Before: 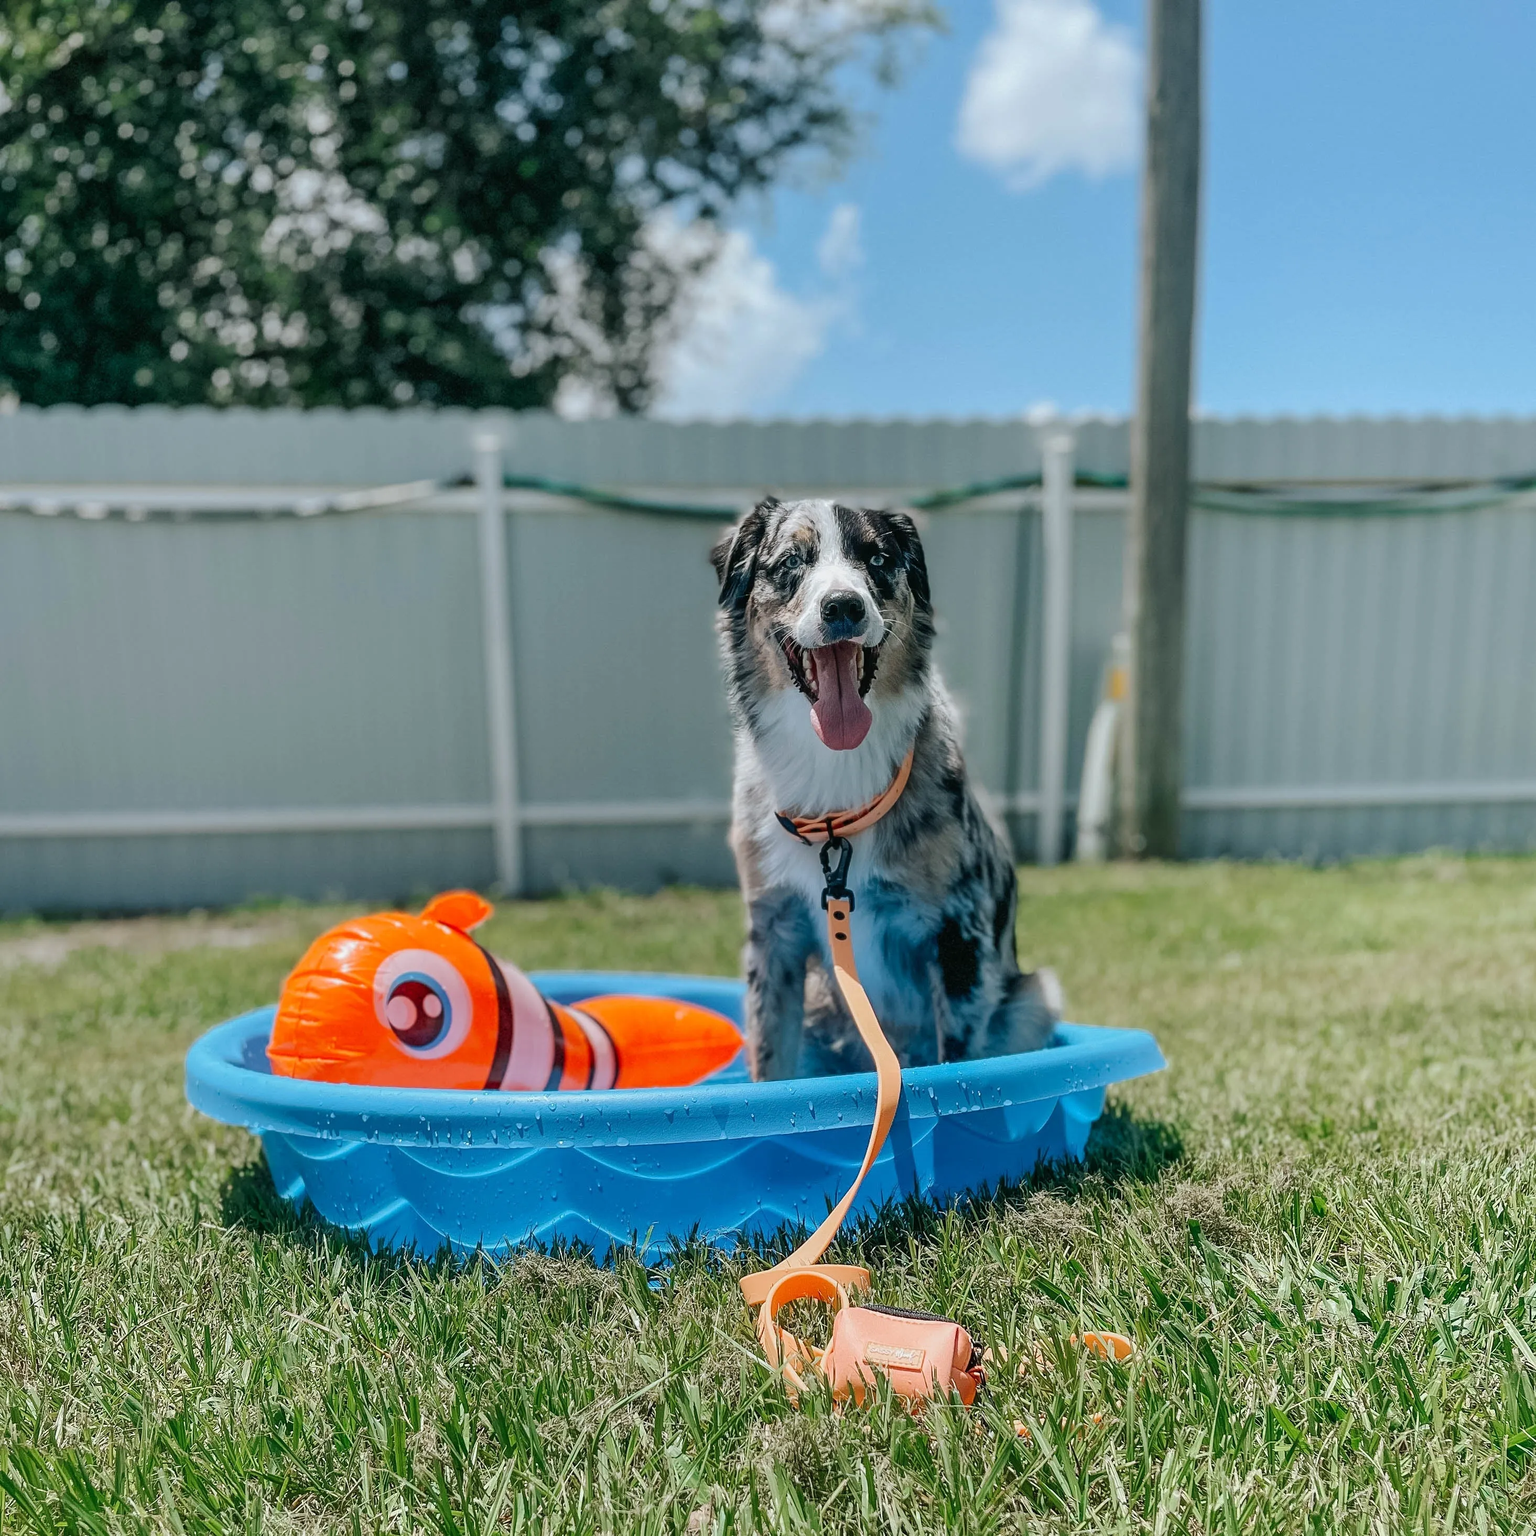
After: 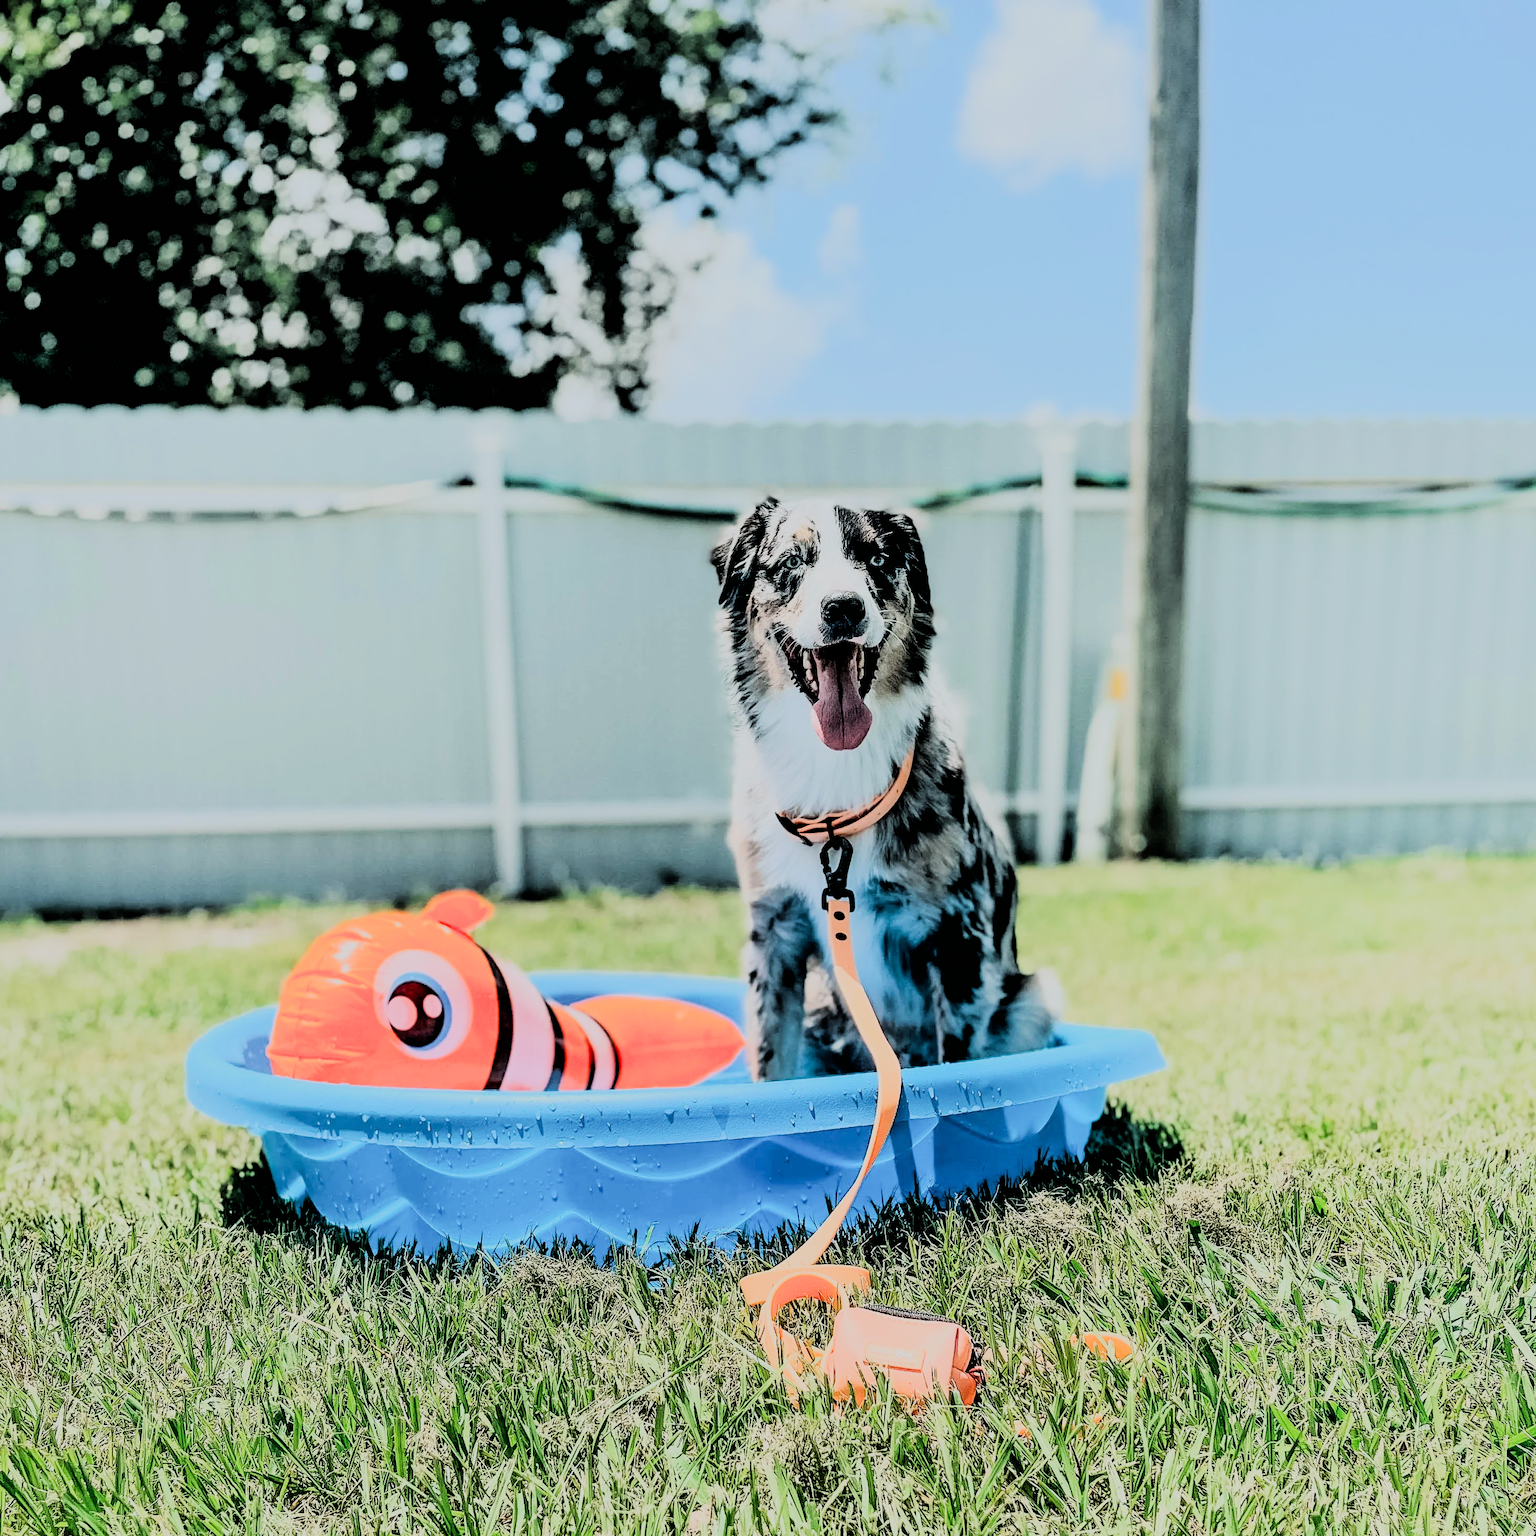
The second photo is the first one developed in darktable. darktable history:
filmic rgb: black relative exposure -4.14 EV, white relative exposure 5.1 EV, hardness 2.11, contrast 1.165
rgb curve: curves: ch0 [(0, 0) (0.21, 0.15) (0.24, 0.21) (0.5, 0.75) (0.75, 0.96) (0.89, 0.99) (1, 1)]; ch1 [(0, 0.02) (0.21, 0.13) (0.25, 0.2) (0.5, 0.67) (0.75, 0.9) (0.89, 0.97) (1, 1)]; ch2 [(0, 0.02) (0.21, 0.13) (0.25, 0.2) (0.5, 0.67) (0.75, 0.9) (0.89, 0.97) (1, 1)], compensate middle gray true
